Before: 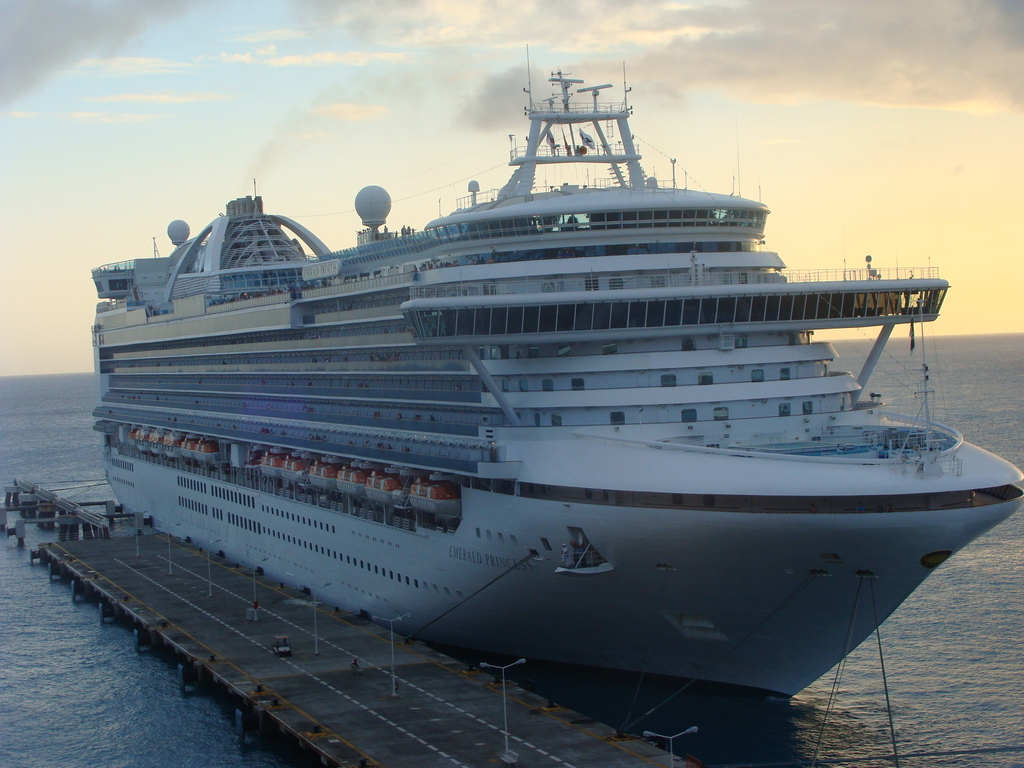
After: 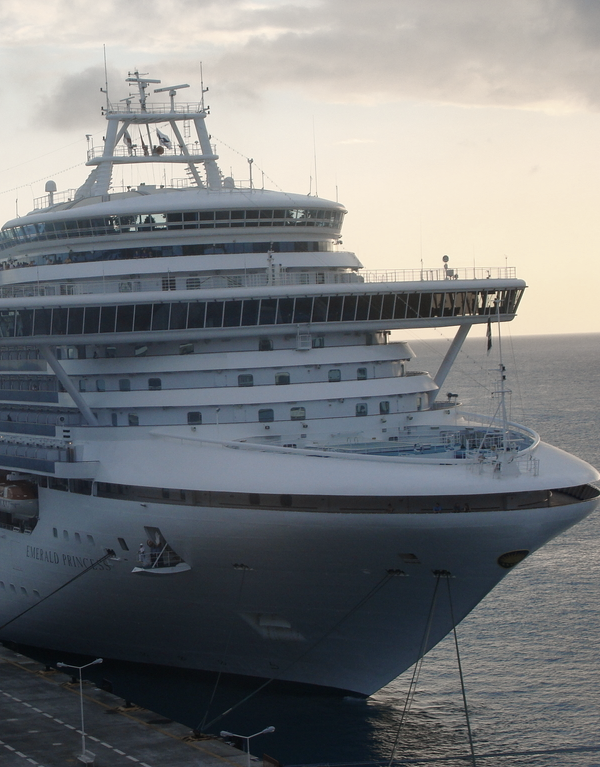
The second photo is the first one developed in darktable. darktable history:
color zones: curves: ch1 [(0.238, 0.163) (0.476, 0.2) (0.733, 0.322) (0.848, 0.134)]
color correction: highlights a* 3.22, highlights b* 1.93, saturation 1.19
crop: left 41.402%
